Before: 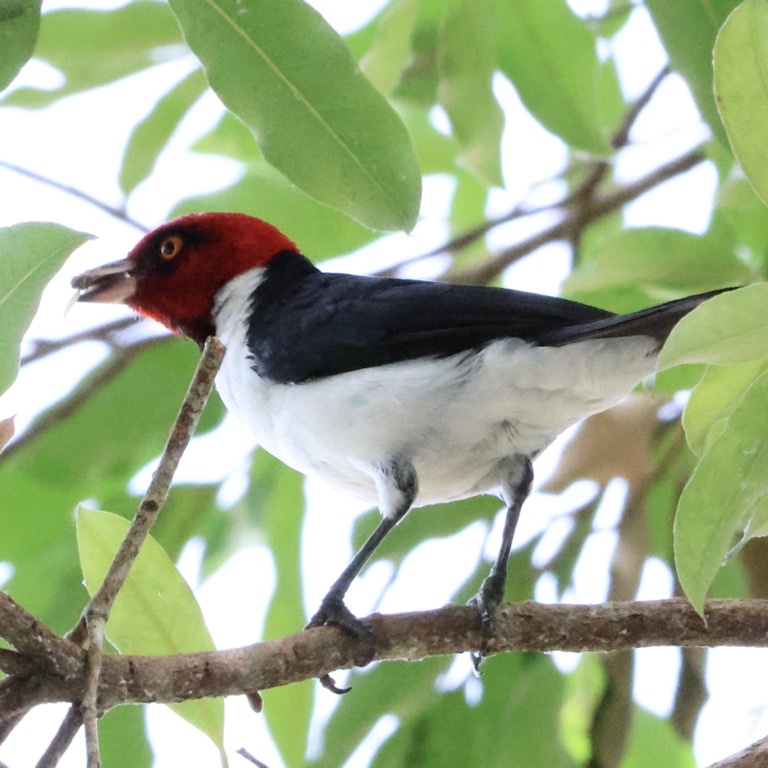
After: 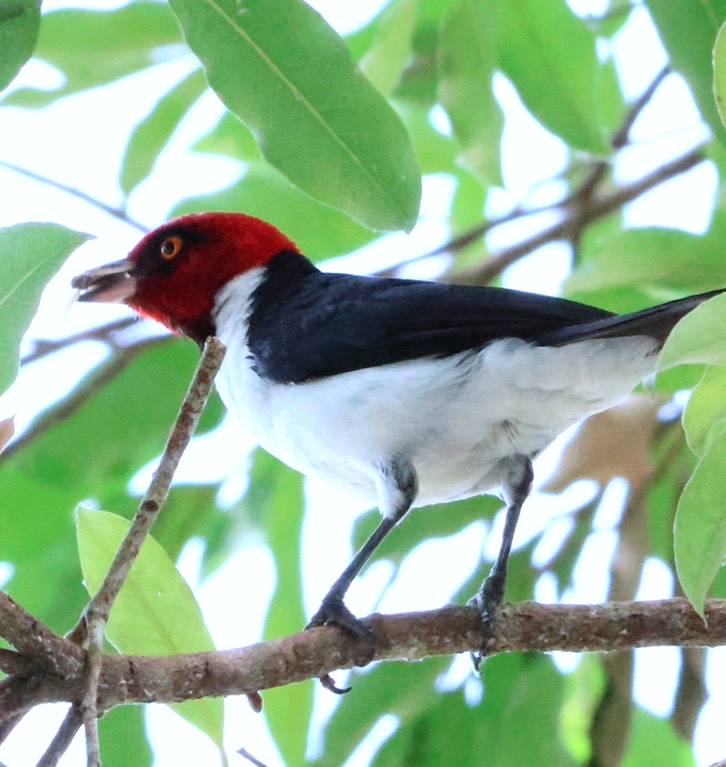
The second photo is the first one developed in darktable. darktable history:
color calibration: gray › normalize channels true, x 0.37, y 0.382, temperature 4316 K, gamut compression 0.007
crop and rotate: right 5.363%
levels: levels [0, 0.48, 0.961]
